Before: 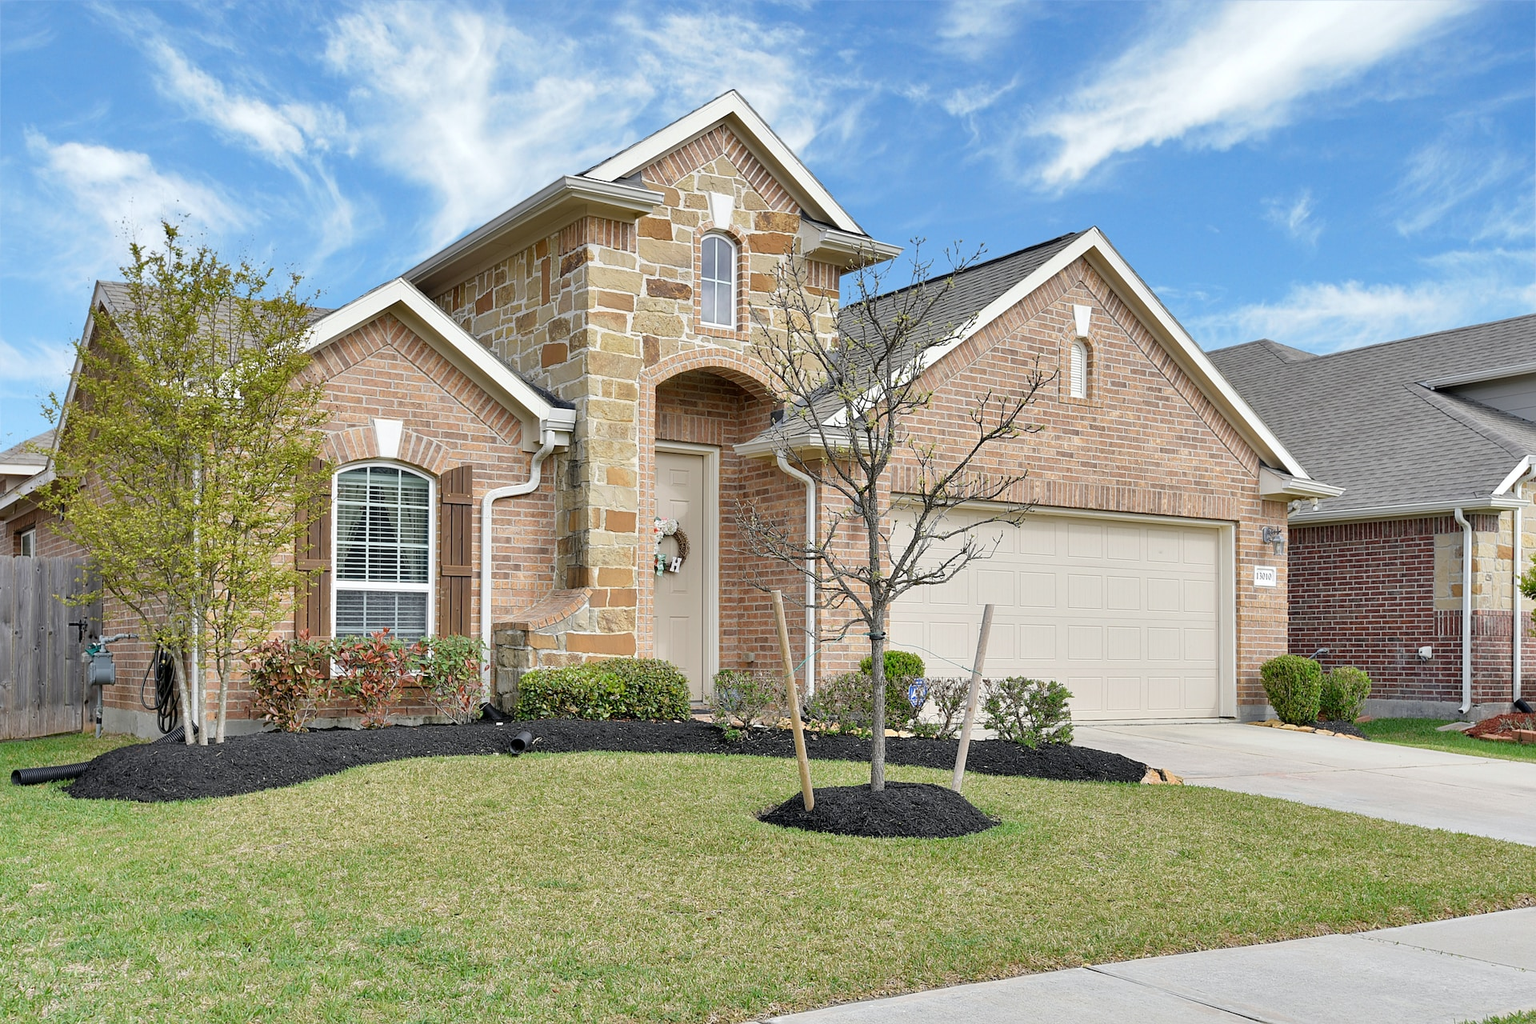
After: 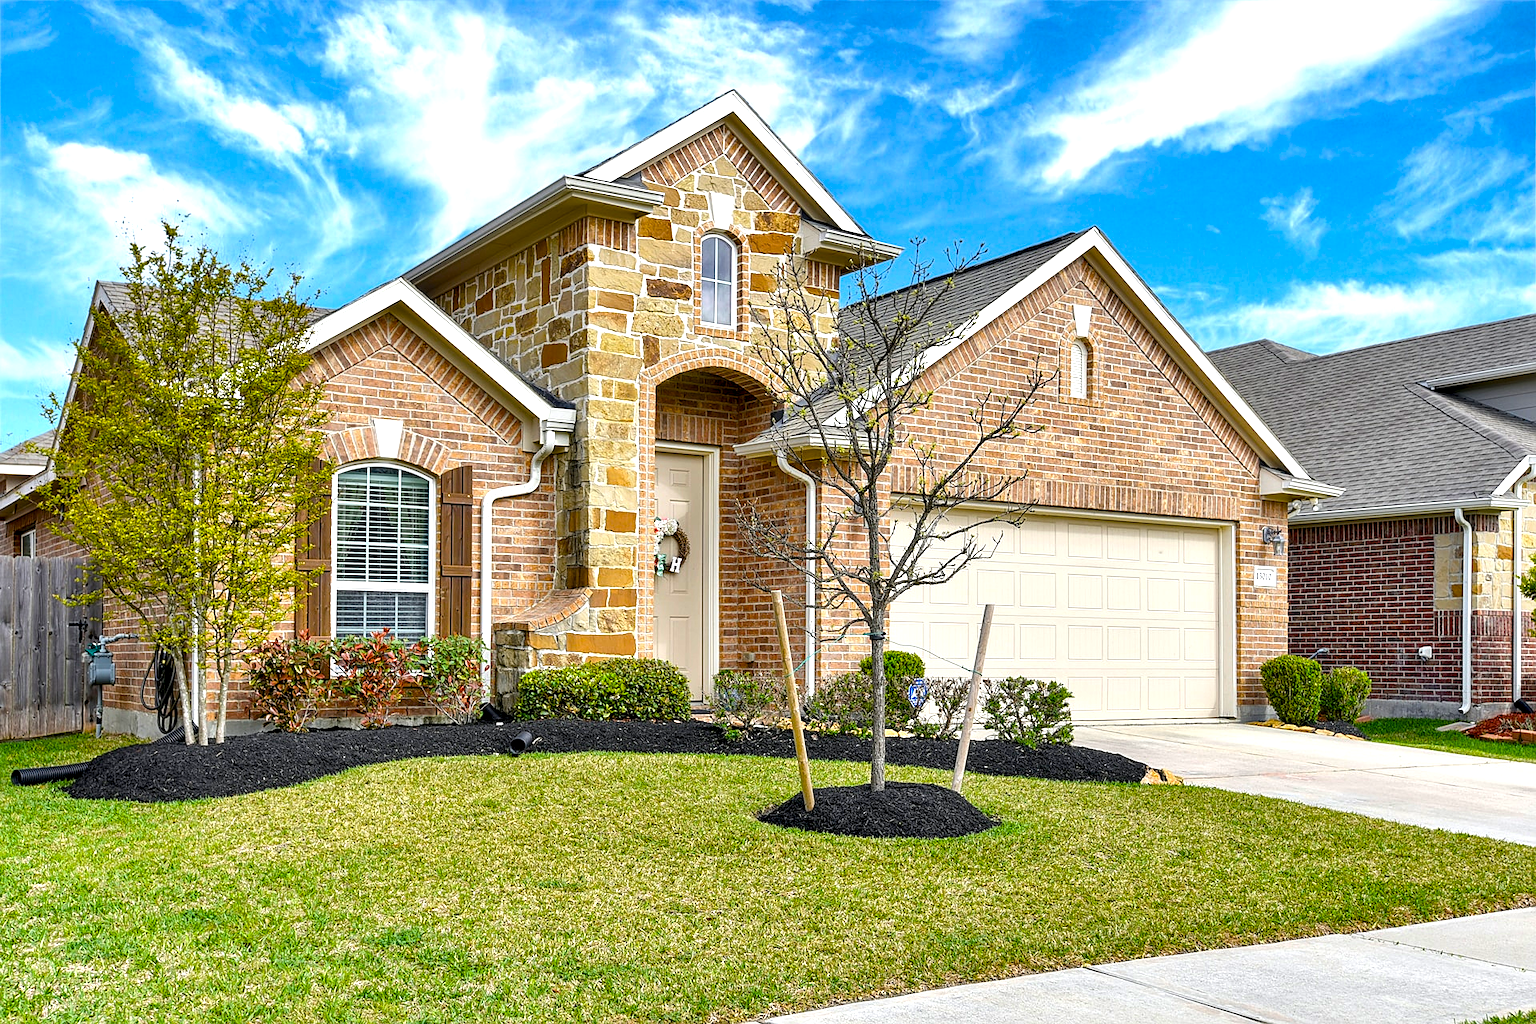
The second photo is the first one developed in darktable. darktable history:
local contrast: highlights 40%, shadows 60%, detail 136%, midtone range 0.514
sharpen: amount 0.2
color balance rgb: linear chroma grading › global chroma 9%, perceptual saturation grading › global saturation 36%, perceptual saturation grading › shadows 35%, perceptual brilliance grading › global brilliance 15%, perceptual brilliance grading › shadows -35%, global vibrance 15%
